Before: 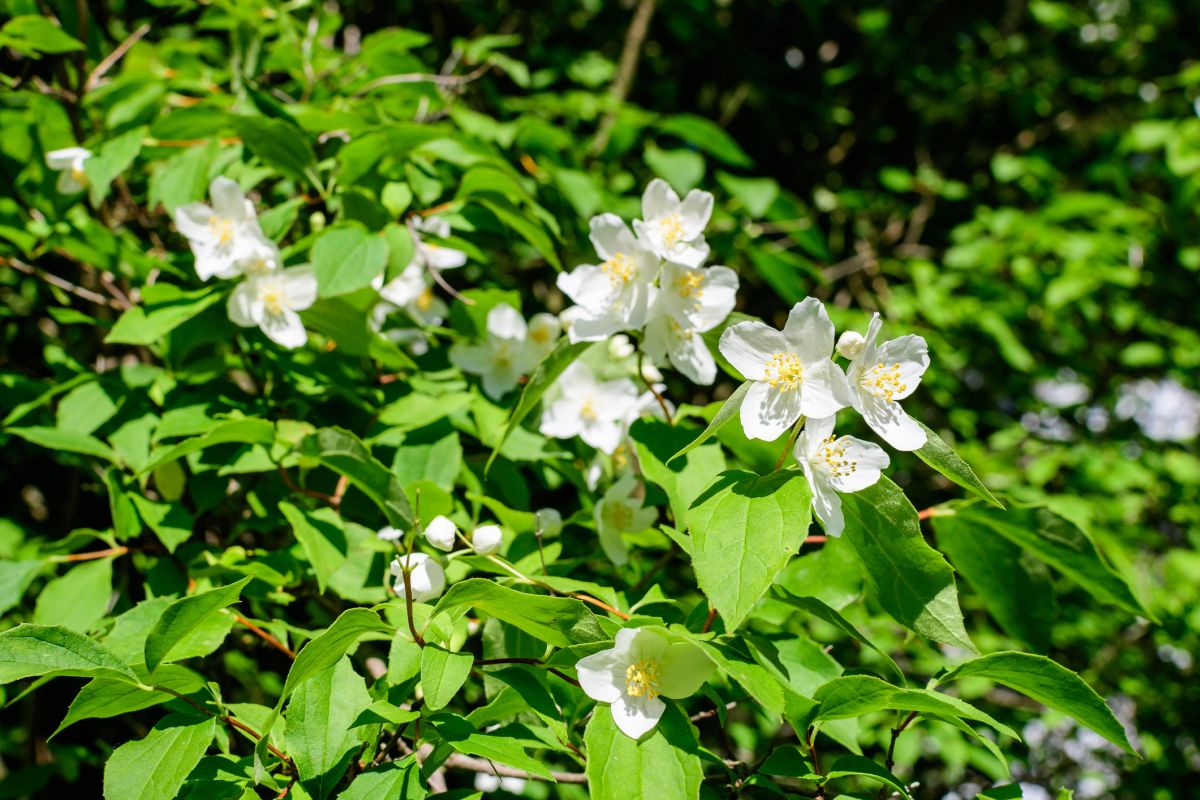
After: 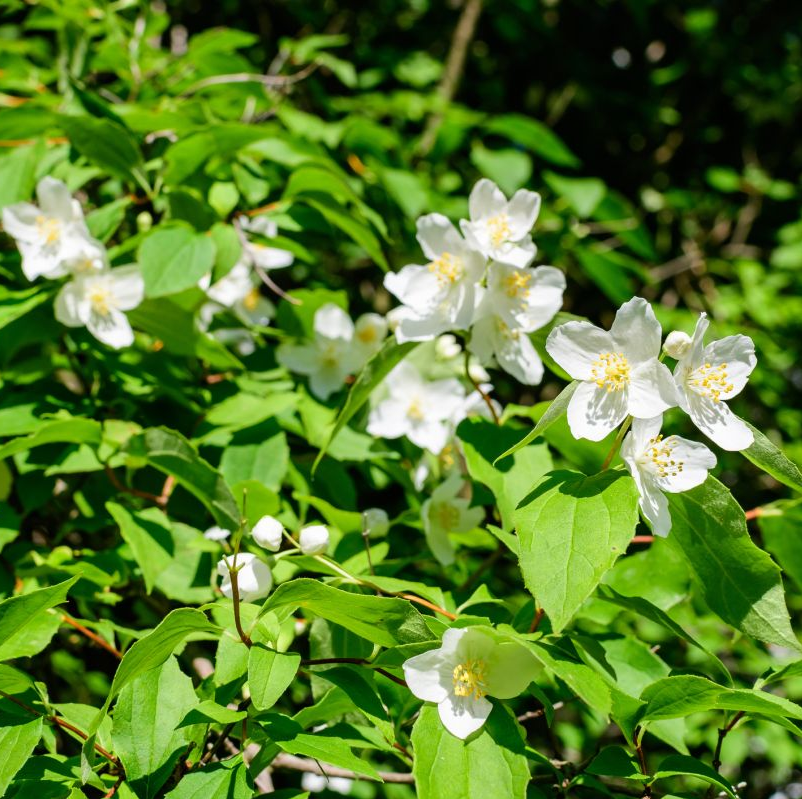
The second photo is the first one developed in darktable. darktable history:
crop and rotate: left 14.452%, right 18.678%
